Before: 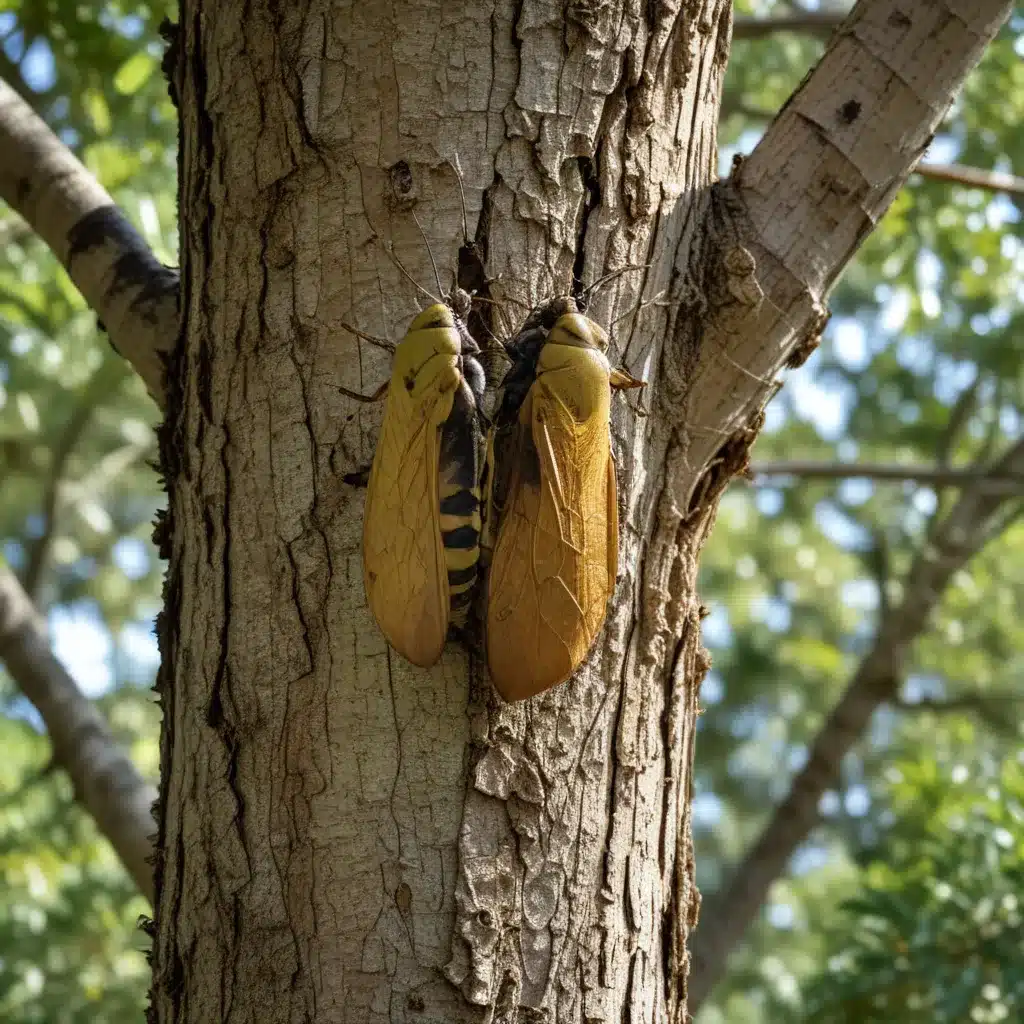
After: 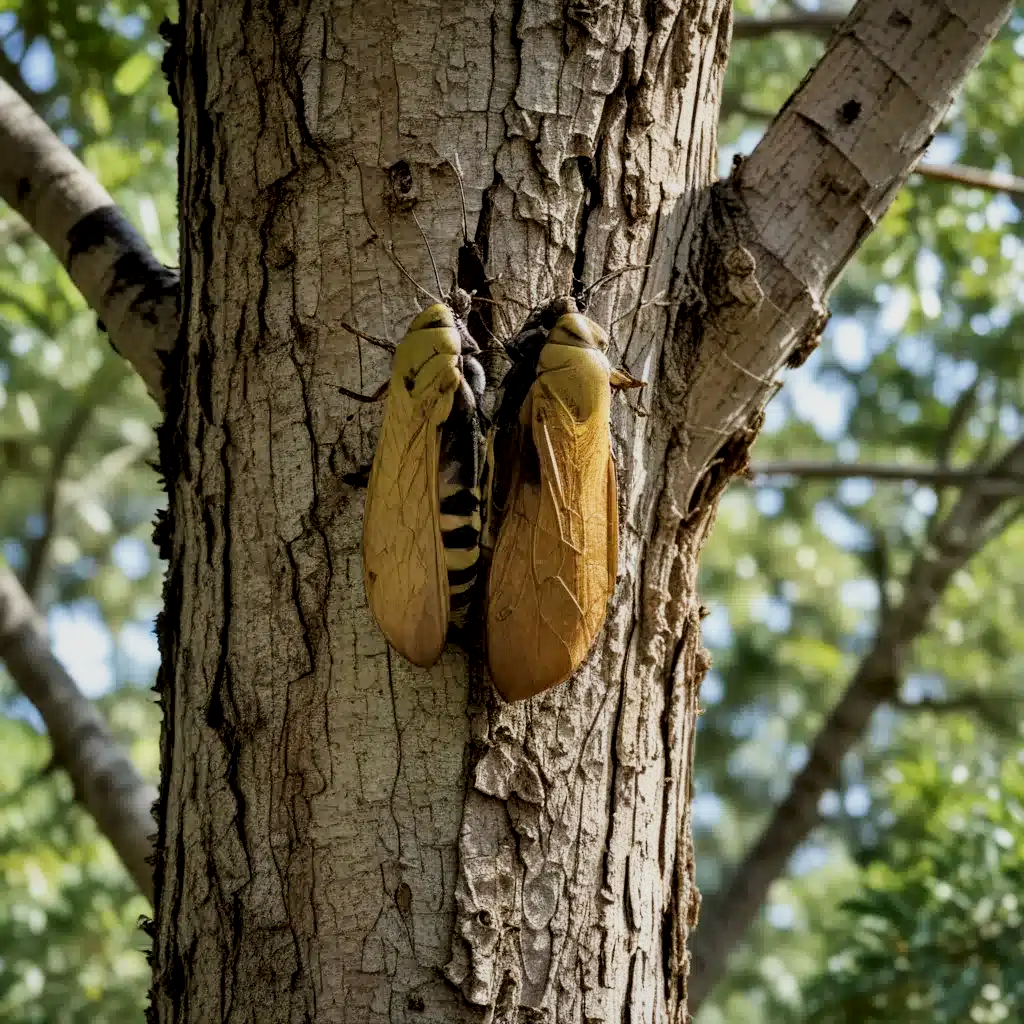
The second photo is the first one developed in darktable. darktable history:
local contrast: mode bilateral grid, contrast 20, coarseness 50, detail 148%, midtone range 0.2
filmic rgb: white relative exposure 3.8 EV, hardness 4.35
